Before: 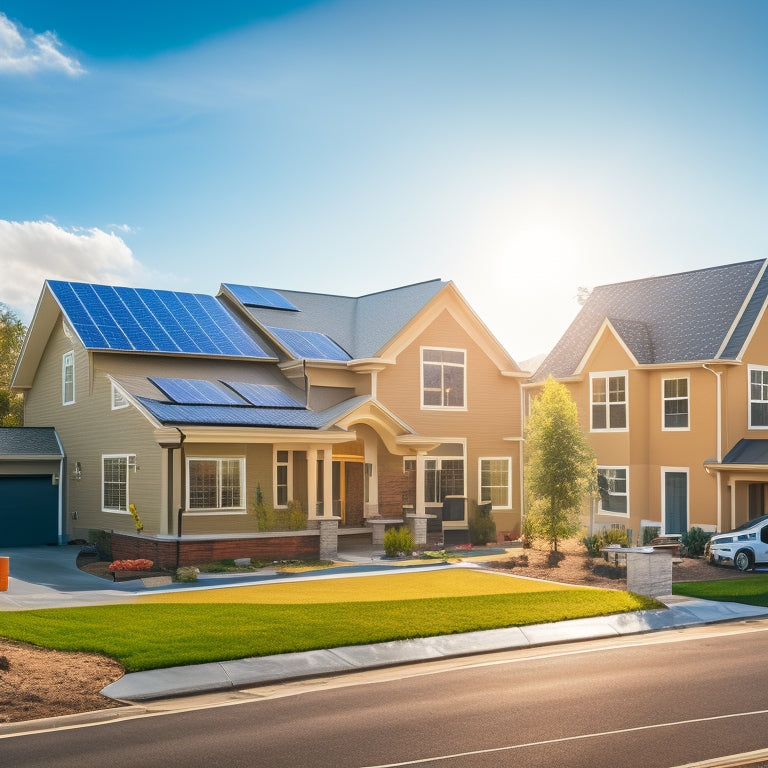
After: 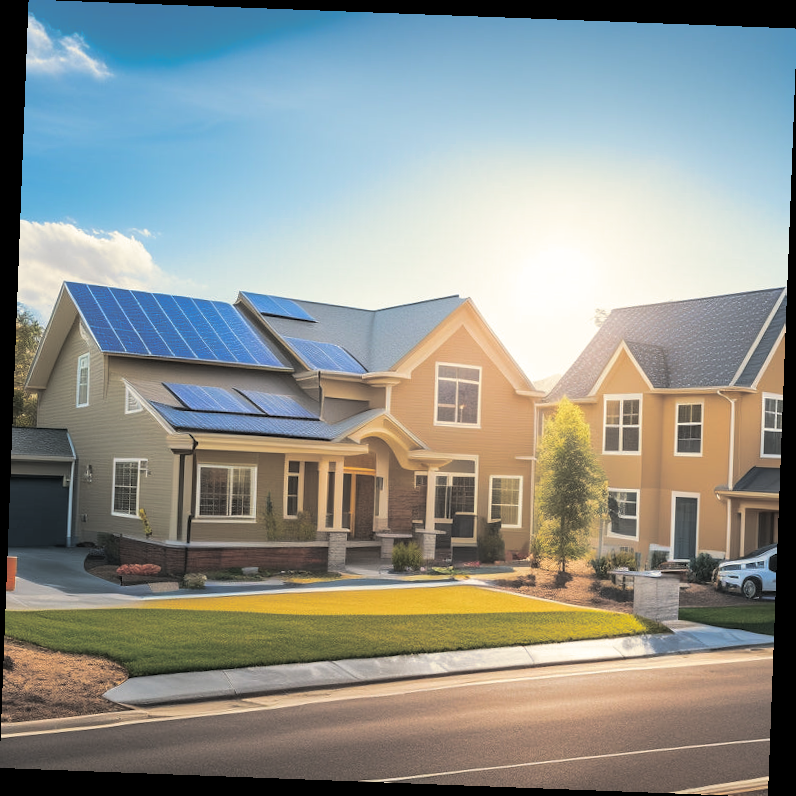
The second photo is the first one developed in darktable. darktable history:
split-toning: shadows › hue 43.2°, shadows › saturation 0, highlights › hue 50.4°, highlights › saturation 1
rotate and perspective: rotation 2.17°, automatic cropping off
